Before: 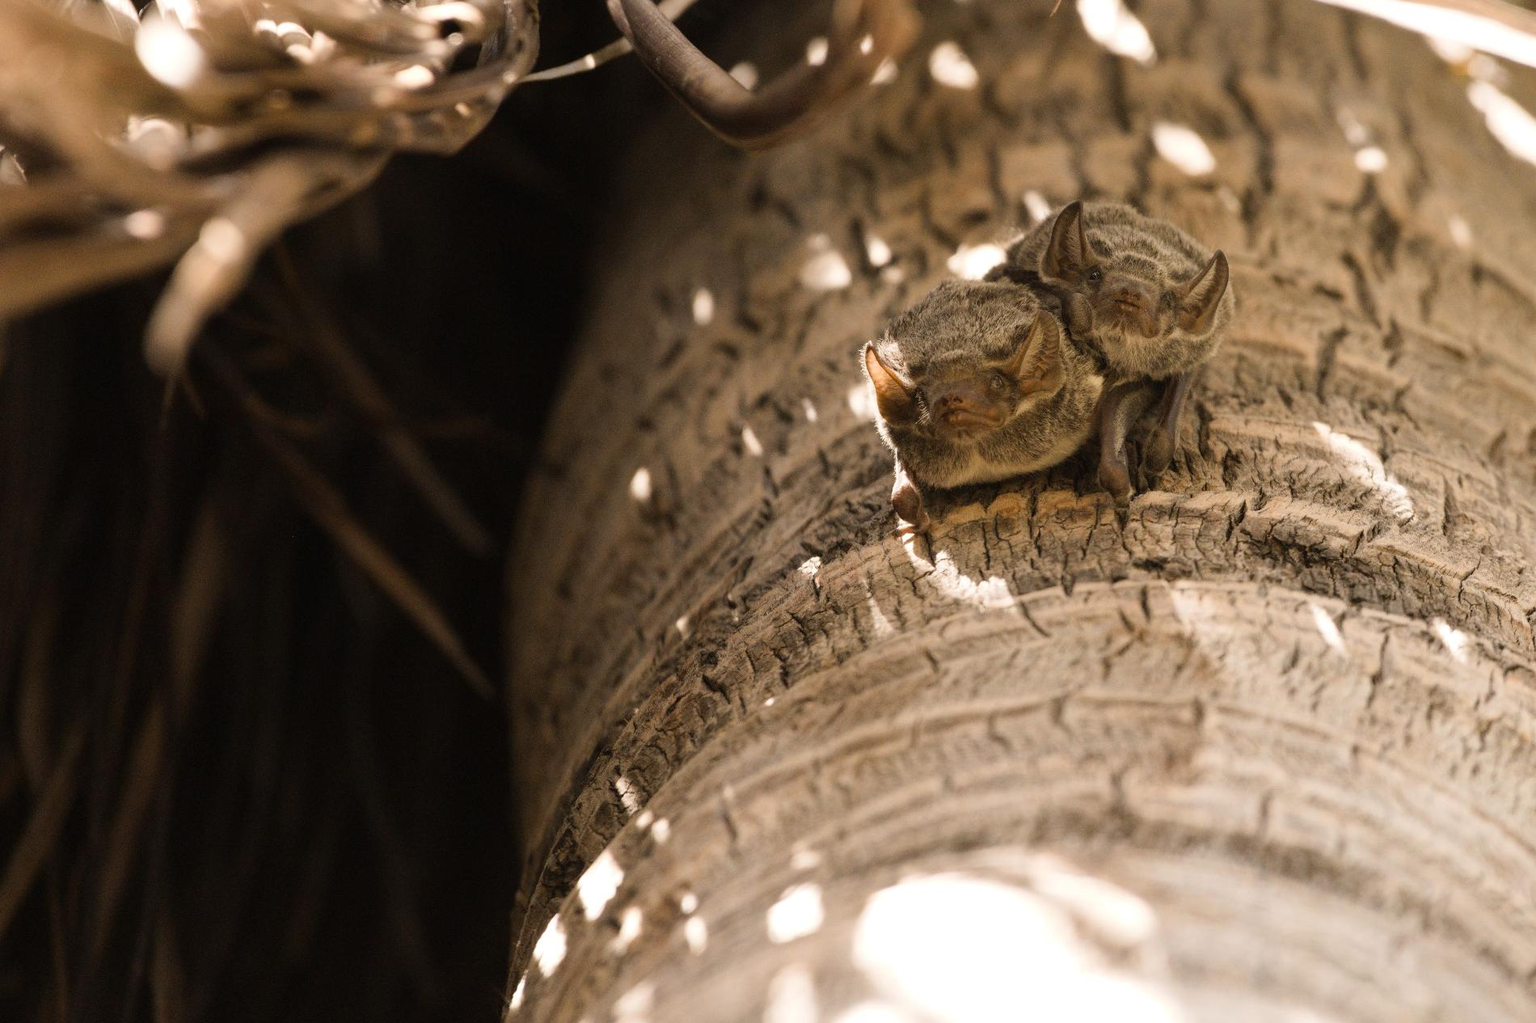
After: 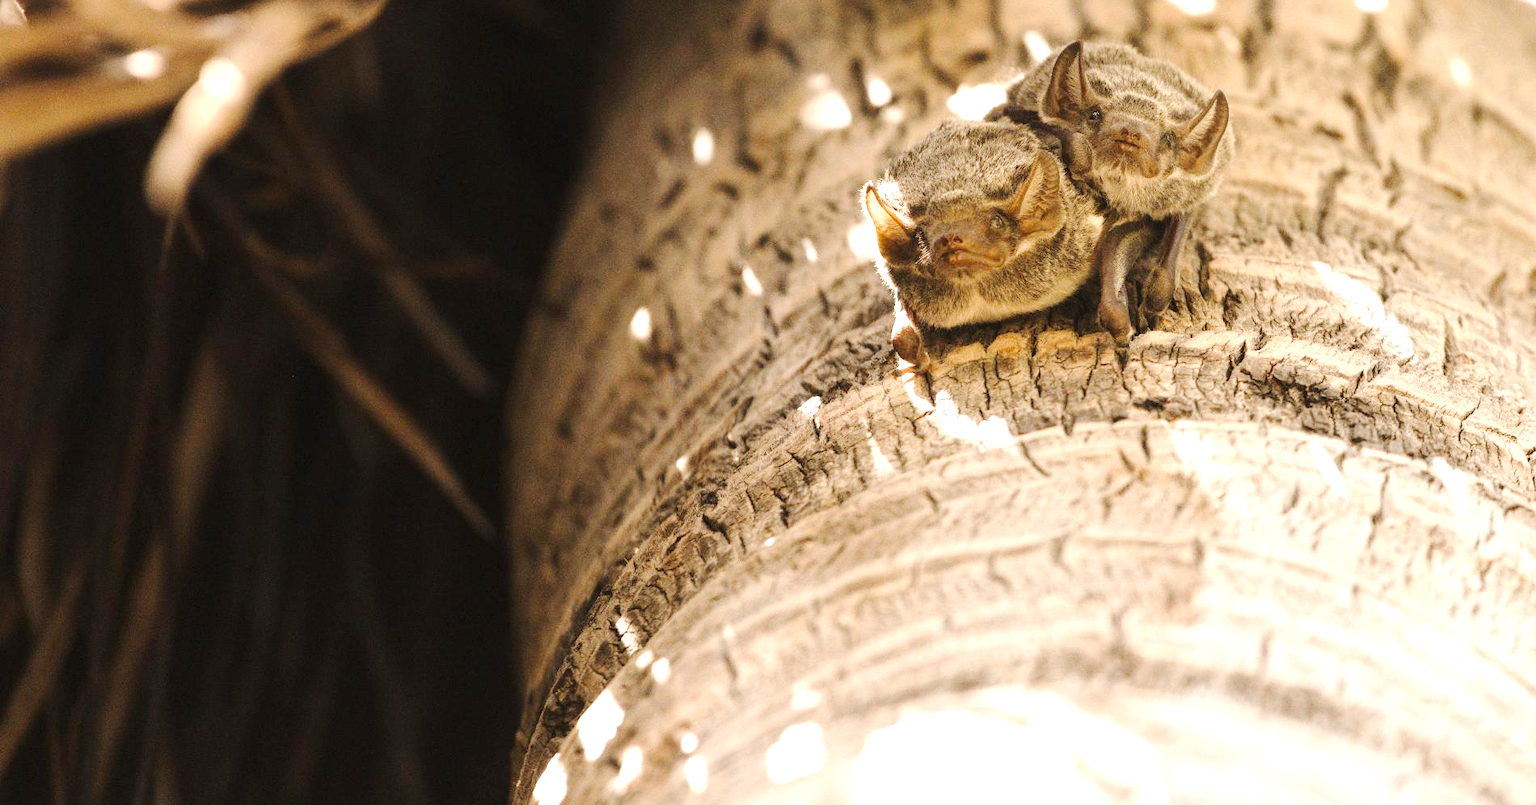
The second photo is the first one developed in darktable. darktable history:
crop and rotate: top 15.731%, bottom 5.391%
tone curve: curves: ch0 [(0, 0) (0.239, 0.248) (0.508, 0.606) (0.828, 0.878) (1, 1)]; ch1 [(0, 0) (0.401, 0.42) (0.442, 0.47) (0.492, 0.498) (0.511, 0.516) (0.555, 0.586) (0.681, 0.739) (1, 1)]; ch2 [(0, 0) (0.411, 0.433) (0.5, 0.504) (0.545, 0.574) (1, 1)], preserve colors none
exposure: black level correction 0, exposure 1 EV, compensate highlight preservation false
